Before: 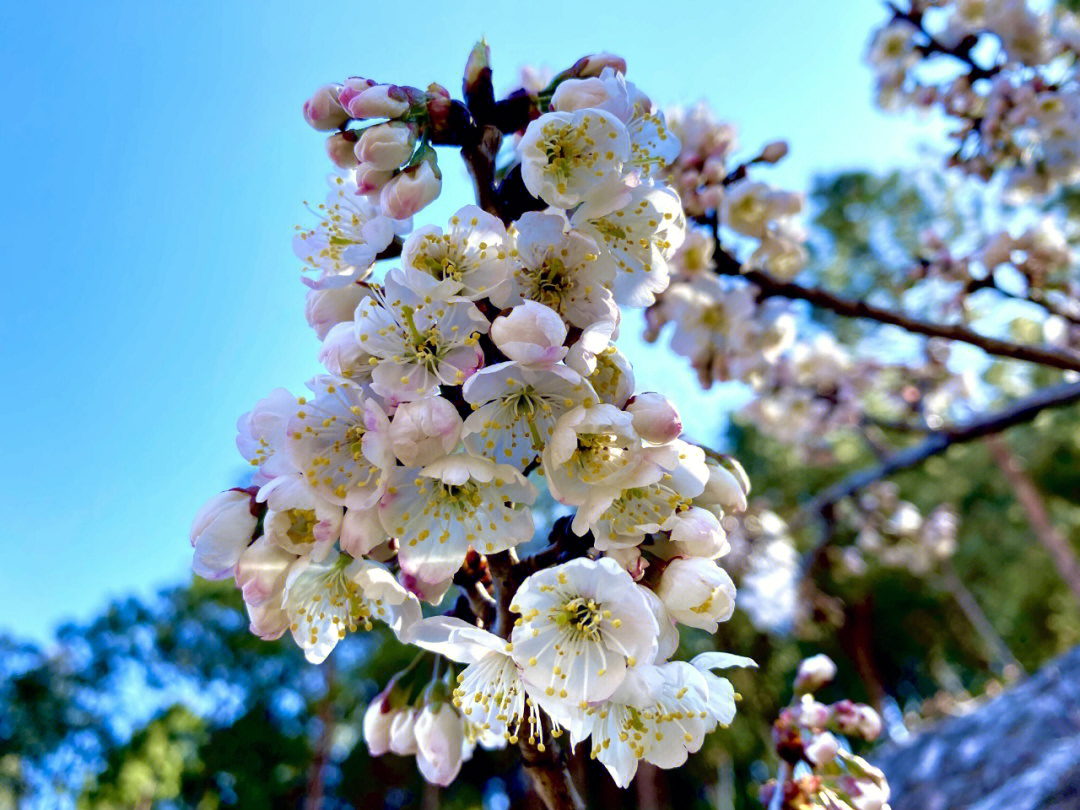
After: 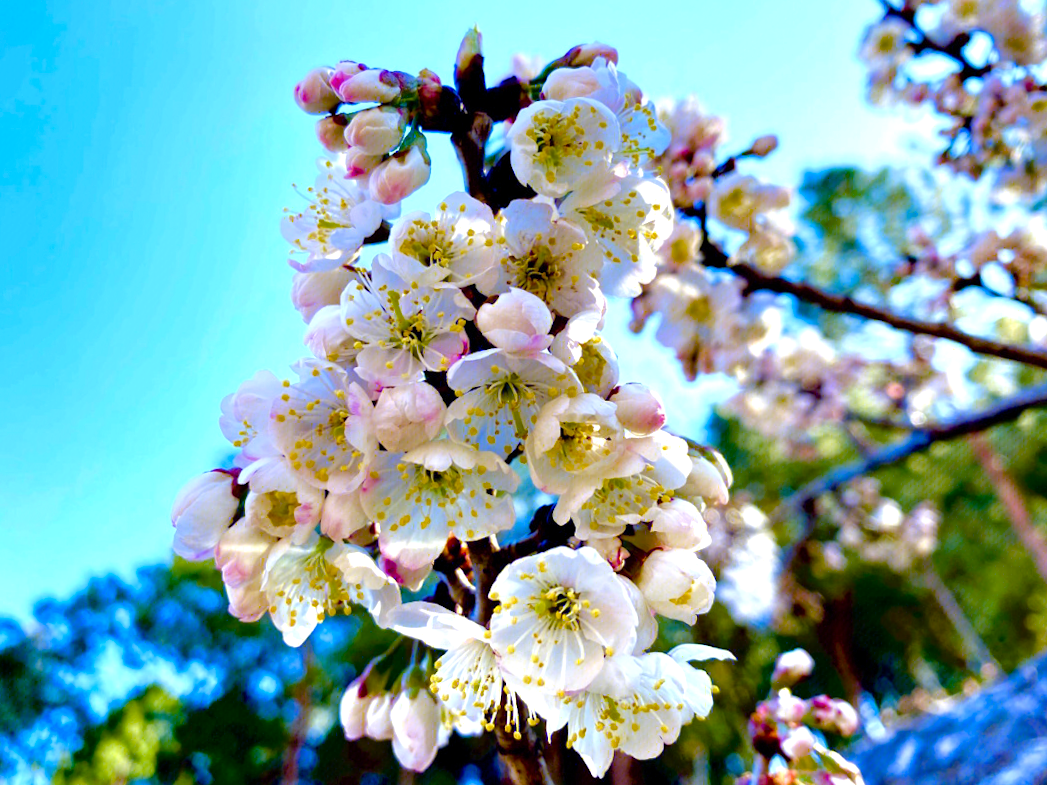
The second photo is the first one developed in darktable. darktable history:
crop and rotate: angle -1.33°
color balance rgb: perceptual saturation grading › global saturation 23.593%, perceptual saturation grading › highlights -24.484%, perceptual saturation grading › mid-tones 23.871%, perceptual saturation grading › shadows 40.376%, perceptual brilliance grading › global brilliance 10.187%, perceptual brilliance grading › shadows 14.17%, global vibrance 20%
